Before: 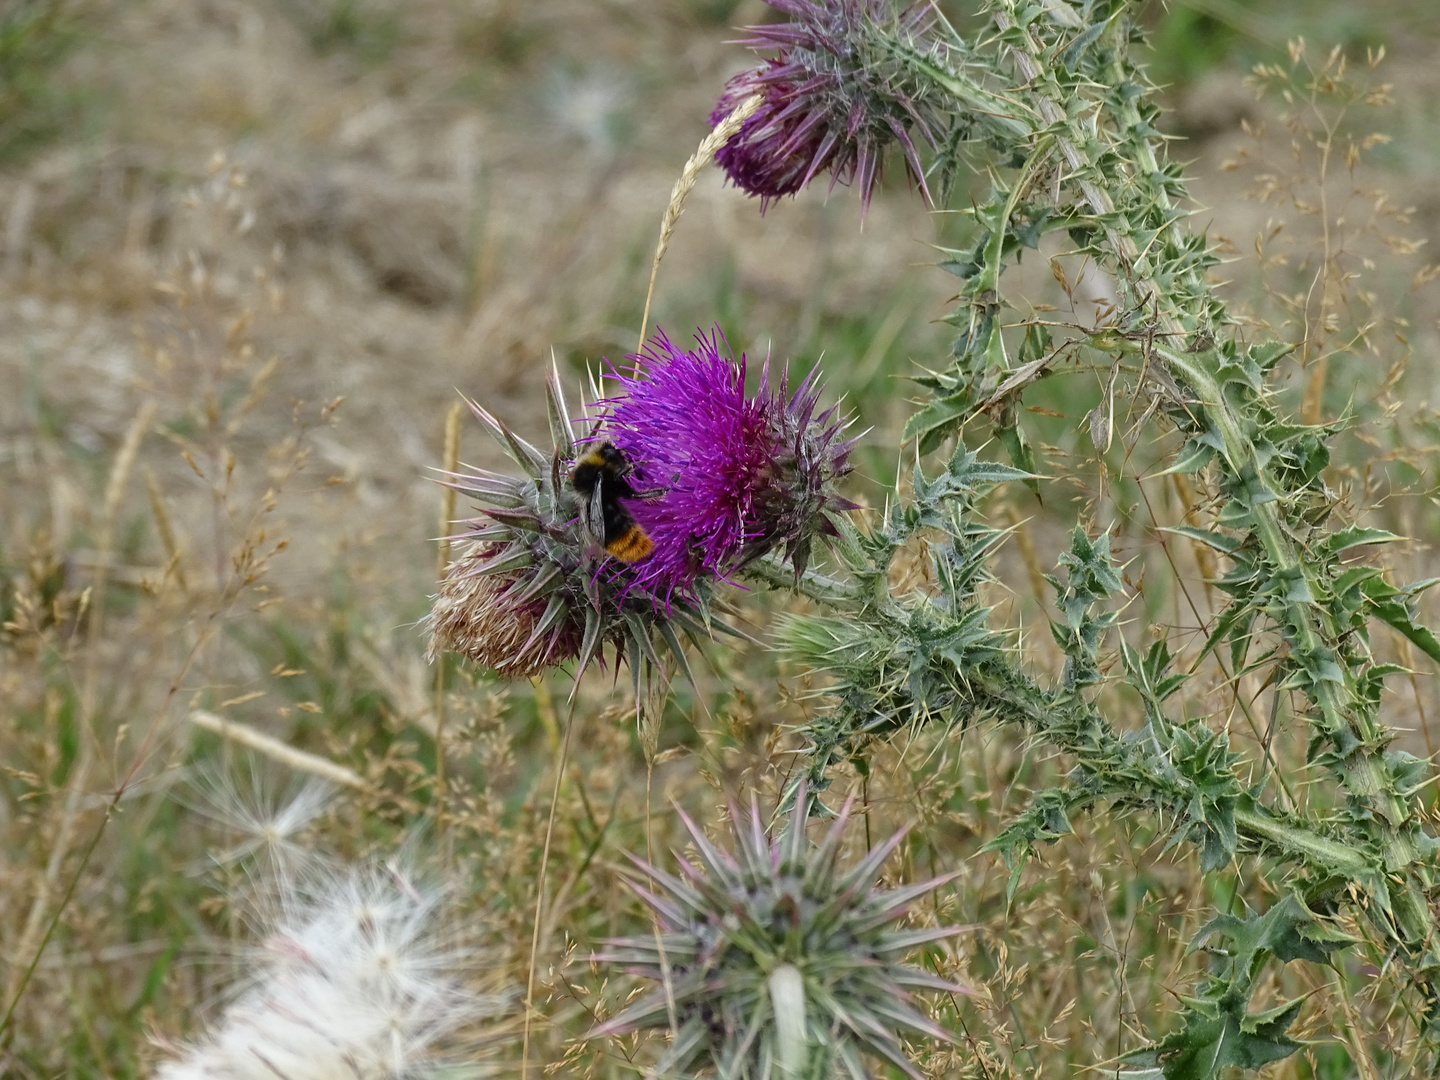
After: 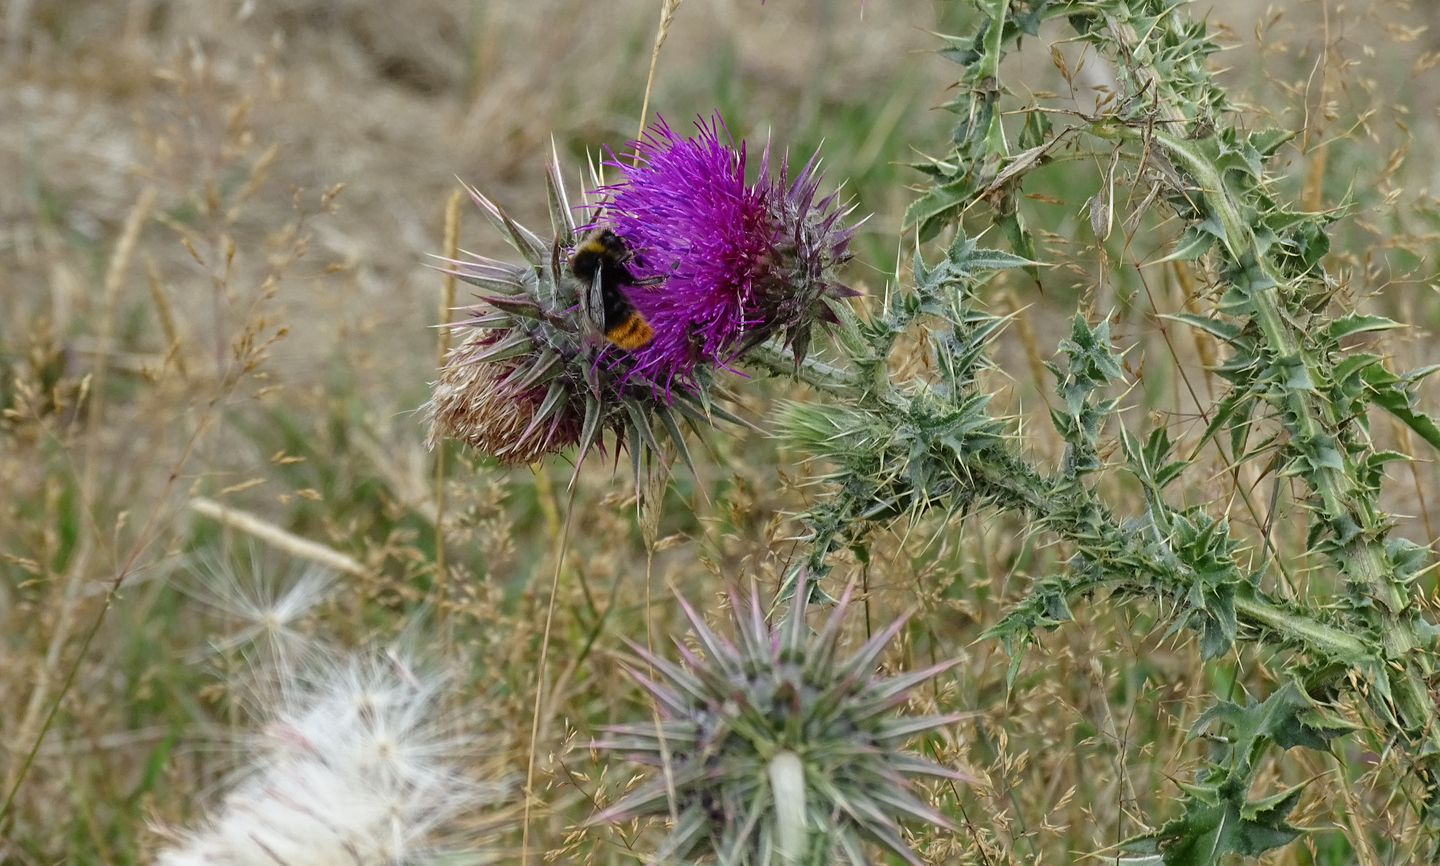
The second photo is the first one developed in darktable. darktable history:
crop and rotate: top 19.808%
